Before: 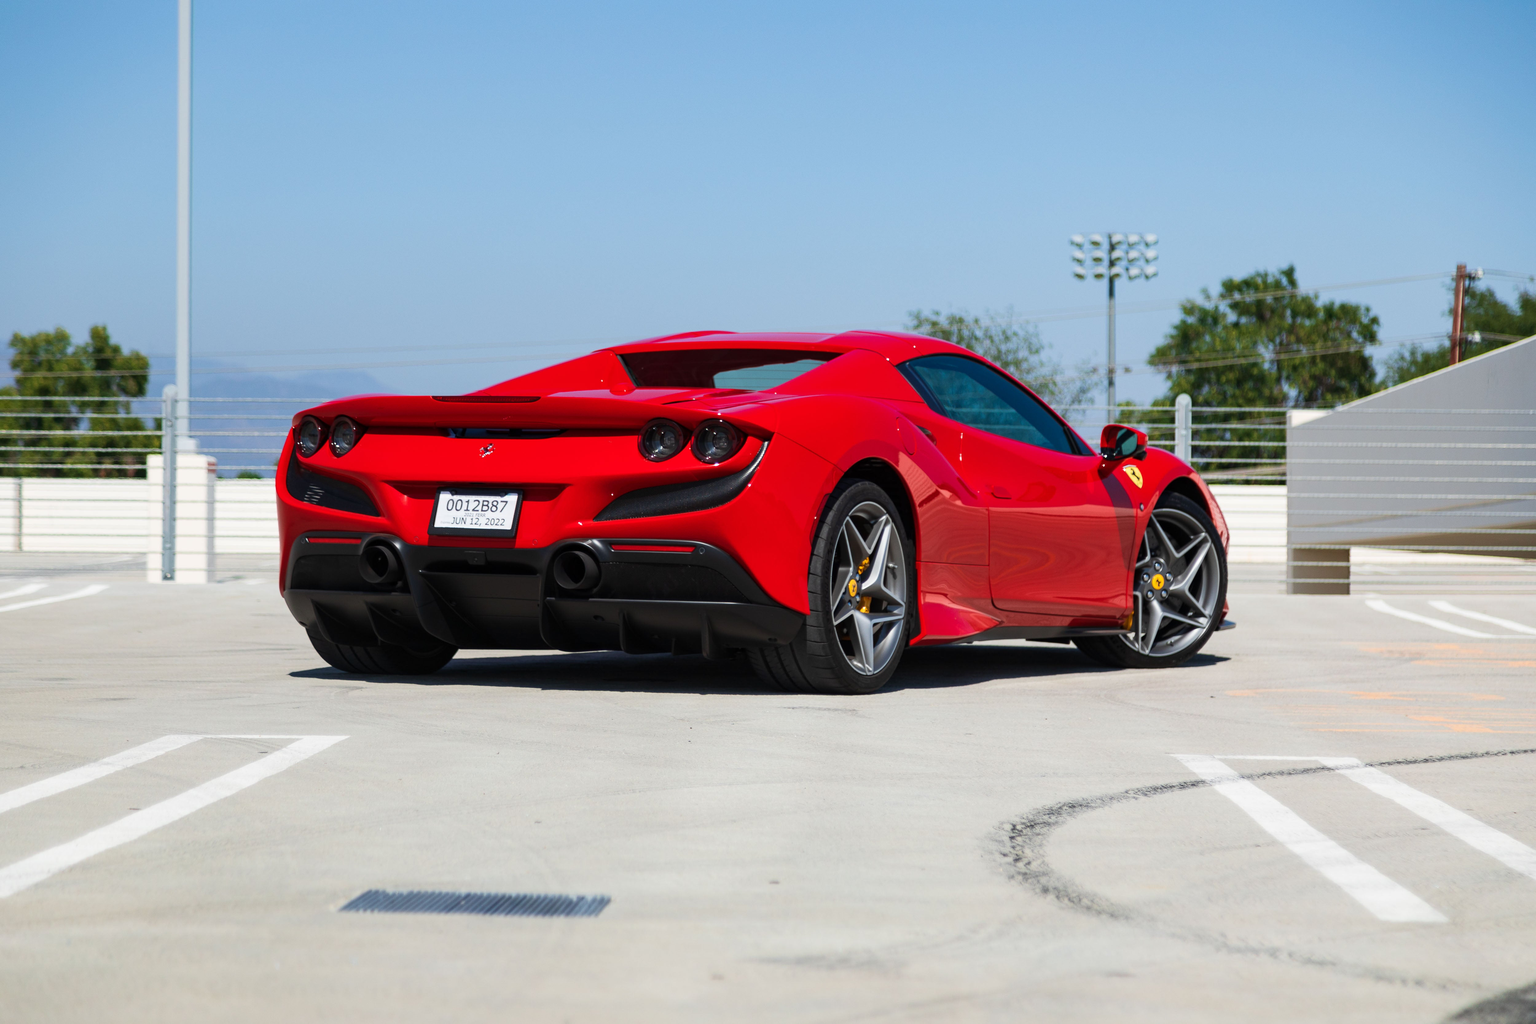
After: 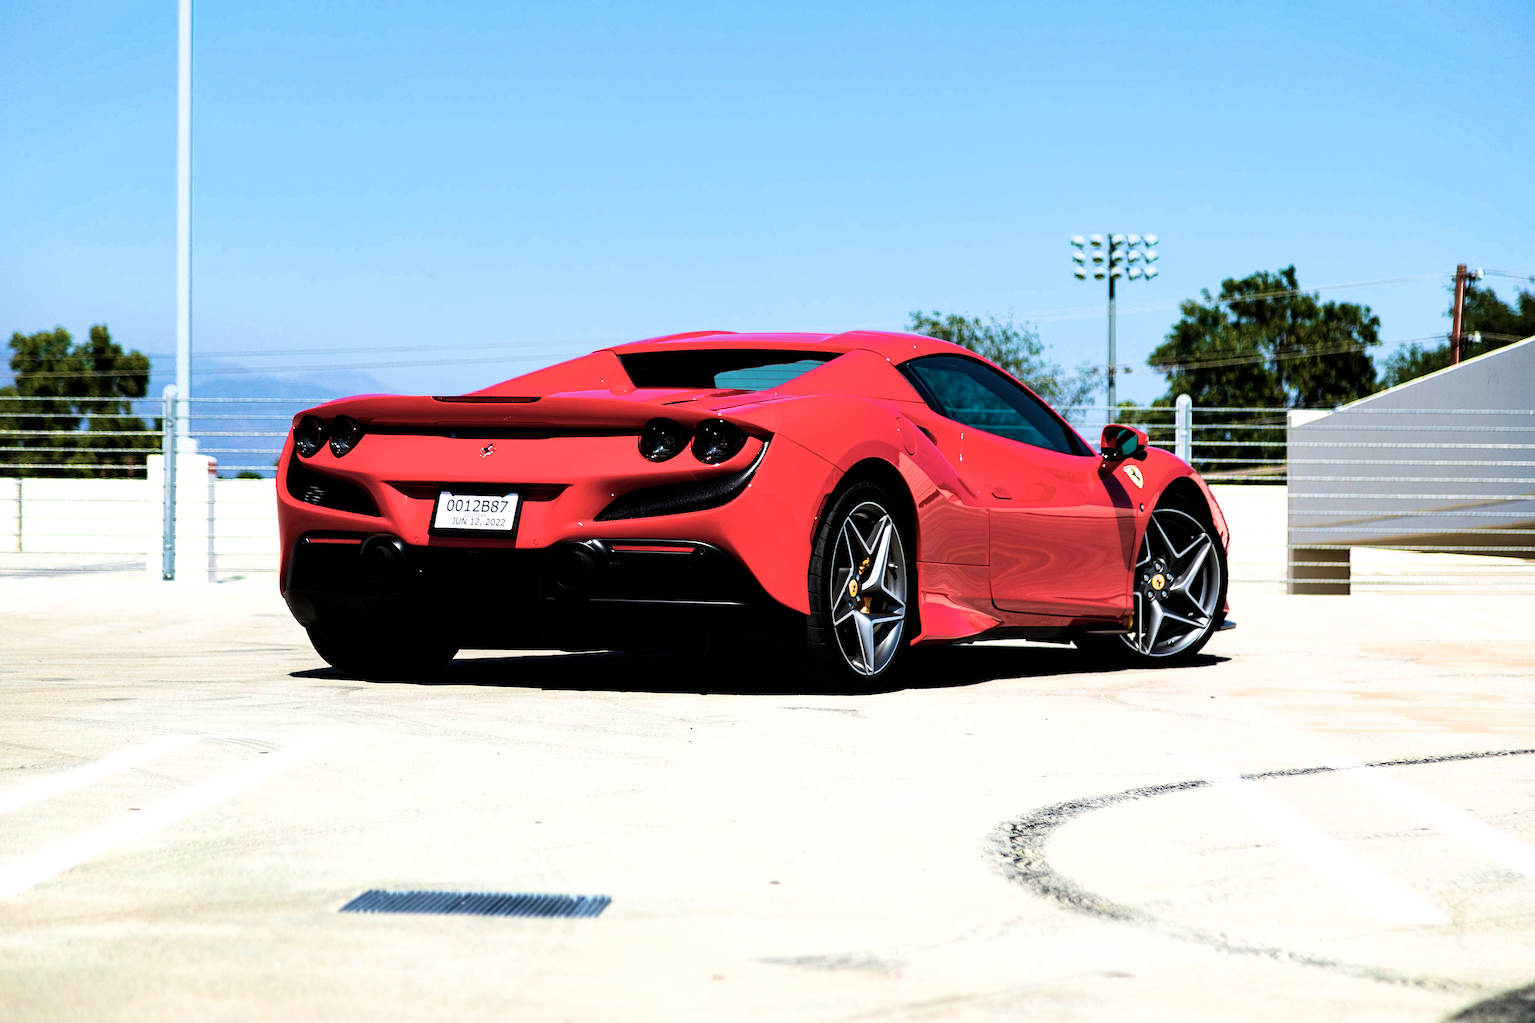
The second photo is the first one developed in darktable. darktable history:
filmic rgb: black relative exposure -8.2 EV, white relative exposure 2.2 EV, threshold 3 EV, hardness 7.11, latitude 85.74%, contrast 1.696, highlights saturation mix -4%, shadows ↔ highlights balance -2.69%, color science v5 (2021), contrast in shadows safe, contrast in highlights safe, enable highlight reconstruction true
haze removal: adaptive false
velvia: strength 56%
sharpen: on, module defaults
